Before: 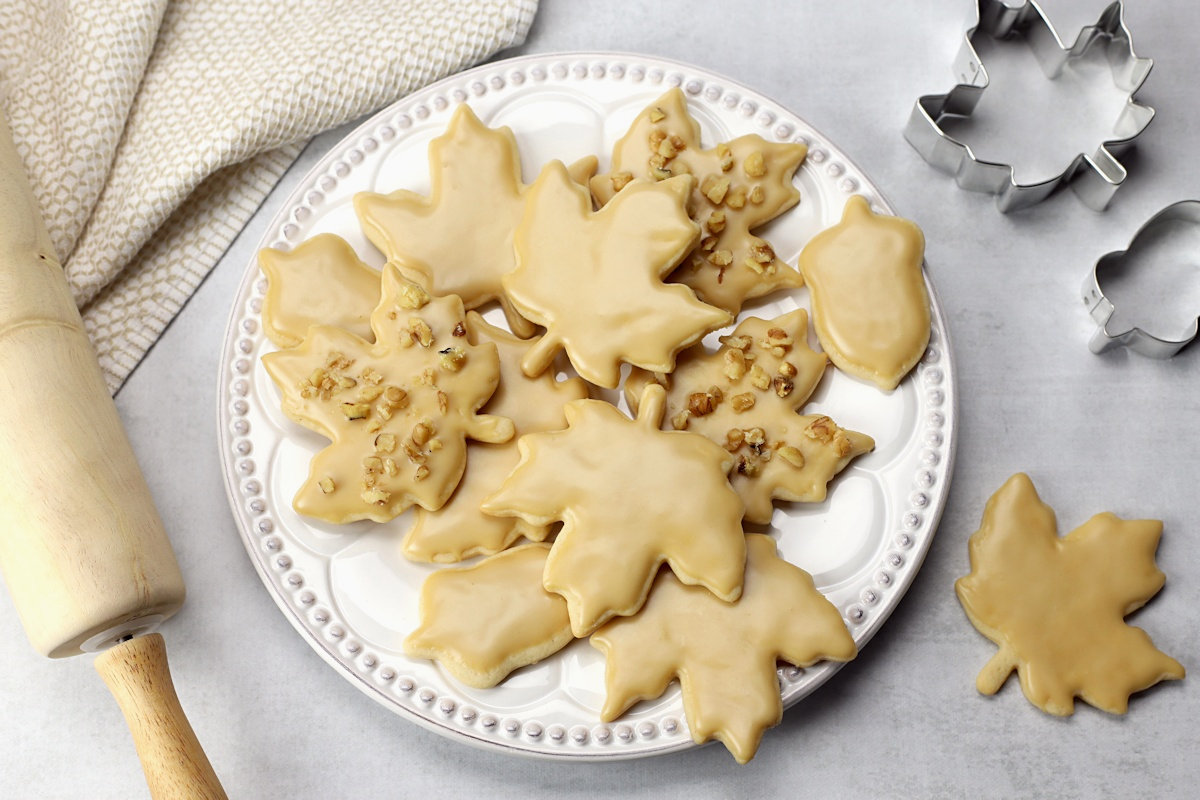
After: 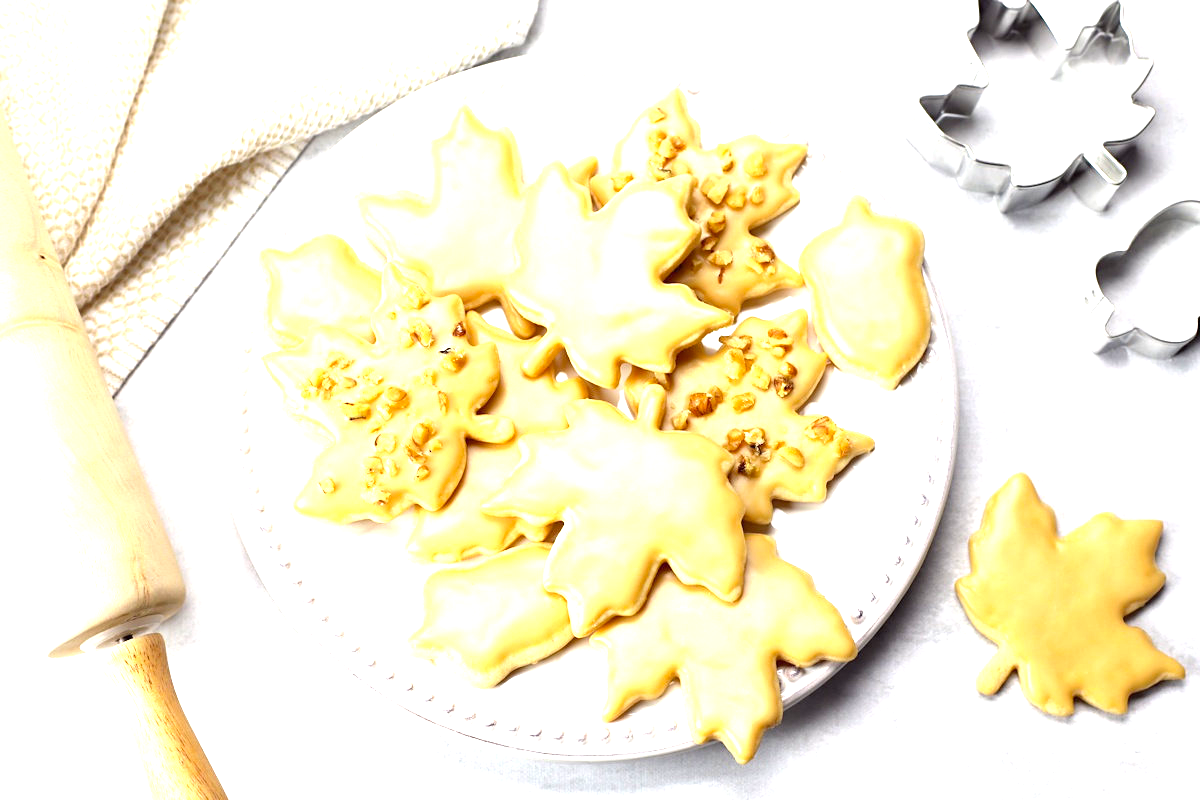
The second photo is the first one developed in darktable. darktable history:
exposure: black level correction 0, exposure 1.45 EV, compensate exposure bias true, compensate highlight preservation false
color balance: output saturation 110%
